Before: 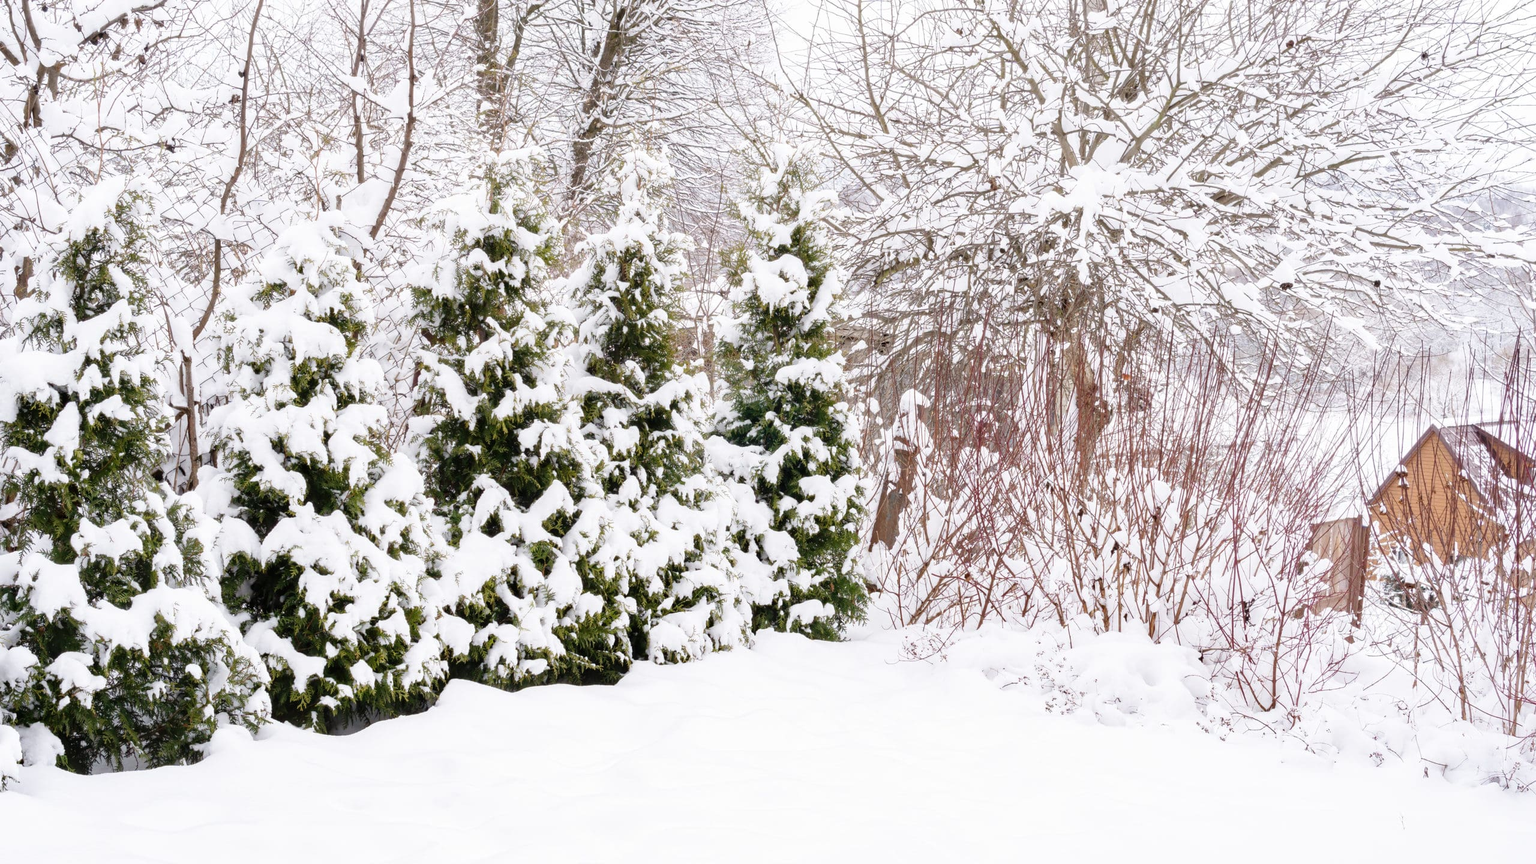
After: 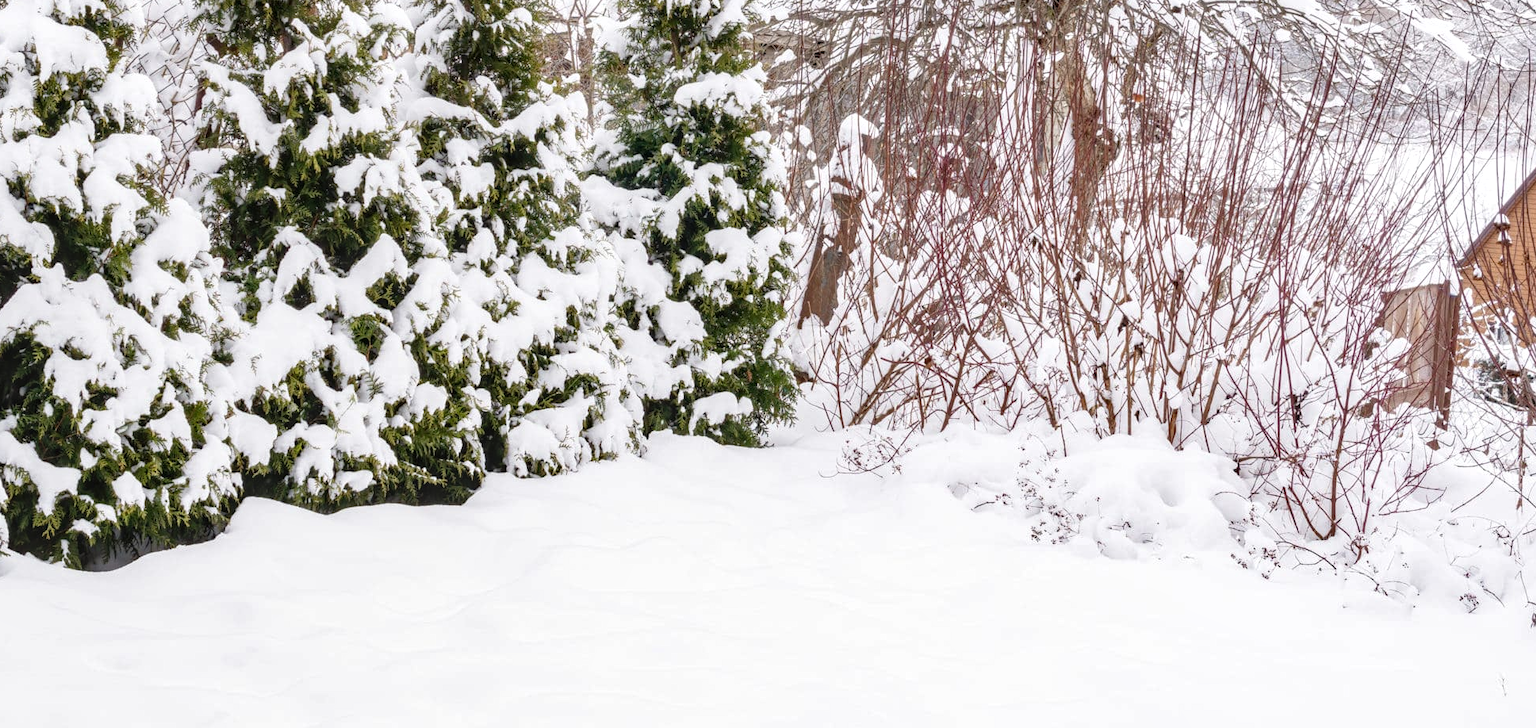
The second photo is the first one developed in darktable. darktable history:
local contrast: on, module defaults
crop and rotate: left 17.299%, top 35.115%, right 7.015%, bottom 1.024%
shadows and highlights: shadows 37.27, highlights -28.18, soften with gaussian
